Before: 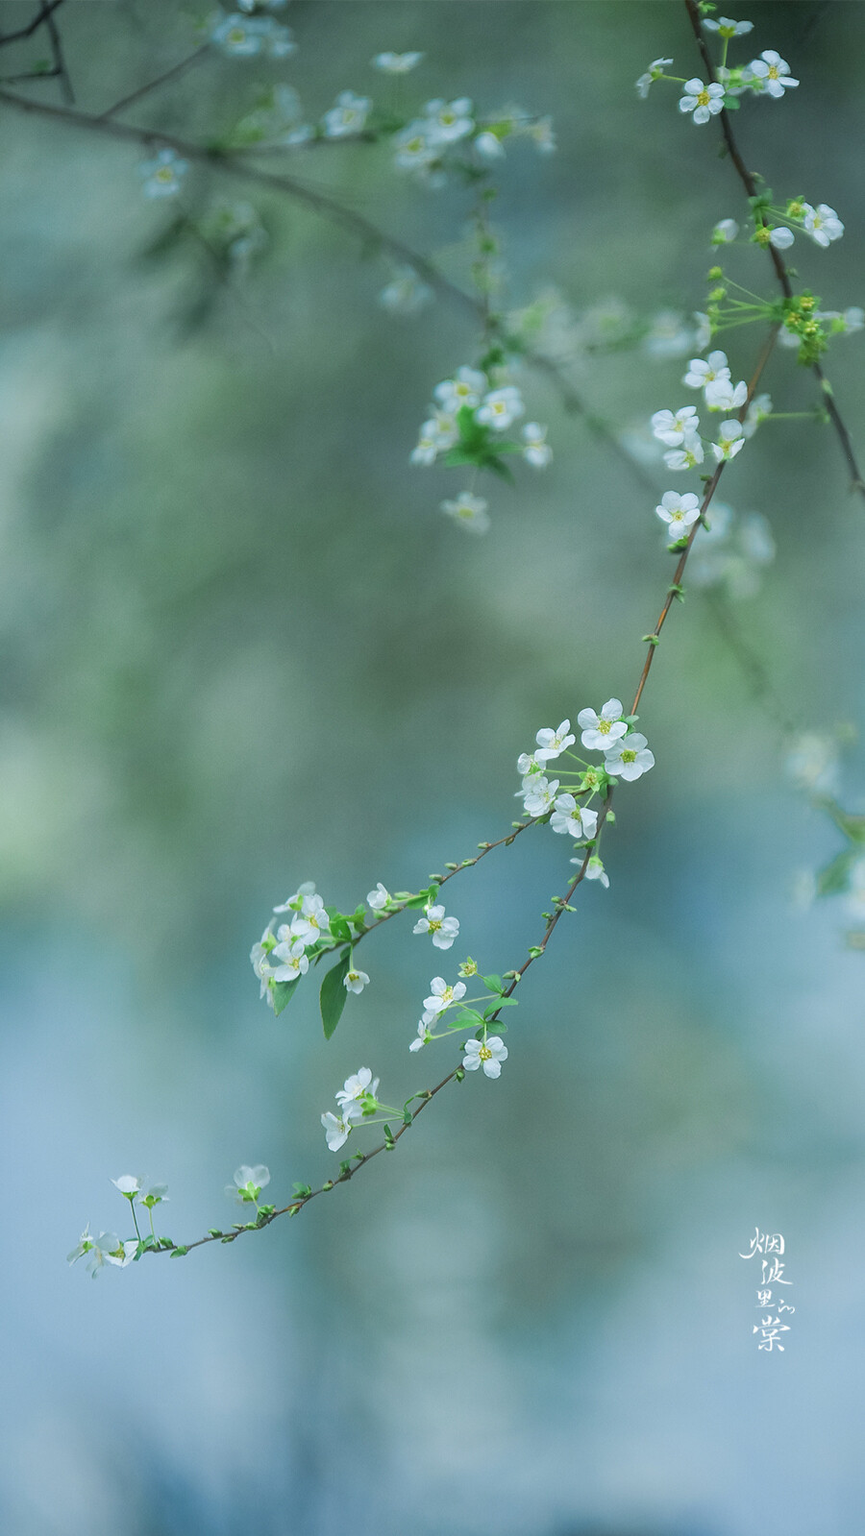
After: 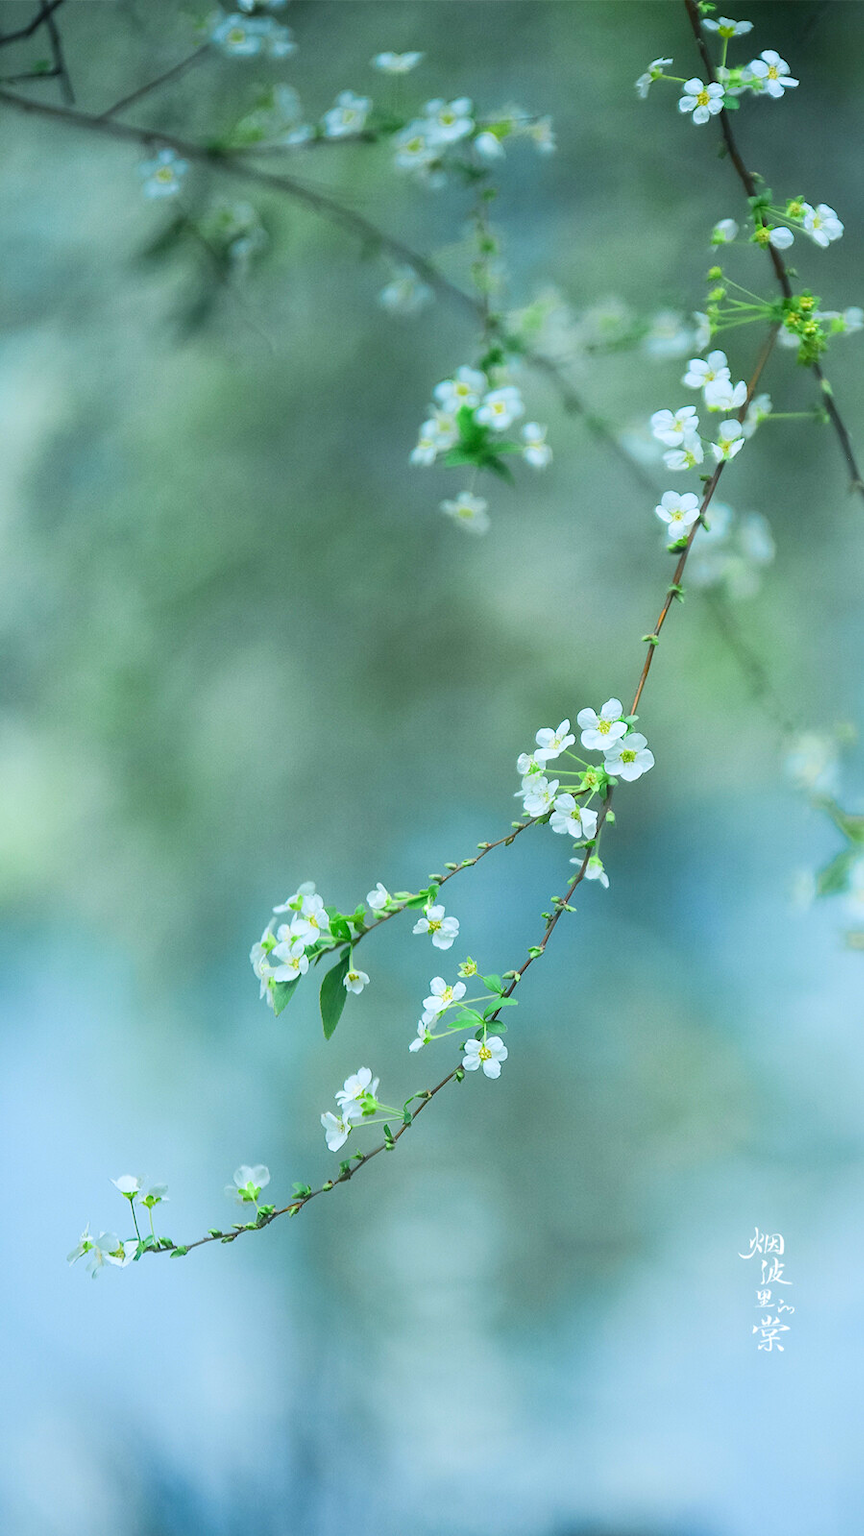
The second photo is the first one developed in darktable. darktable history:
contrast brightness saturation: contrast 0.229, brightness 0.095, saturation 0.287
